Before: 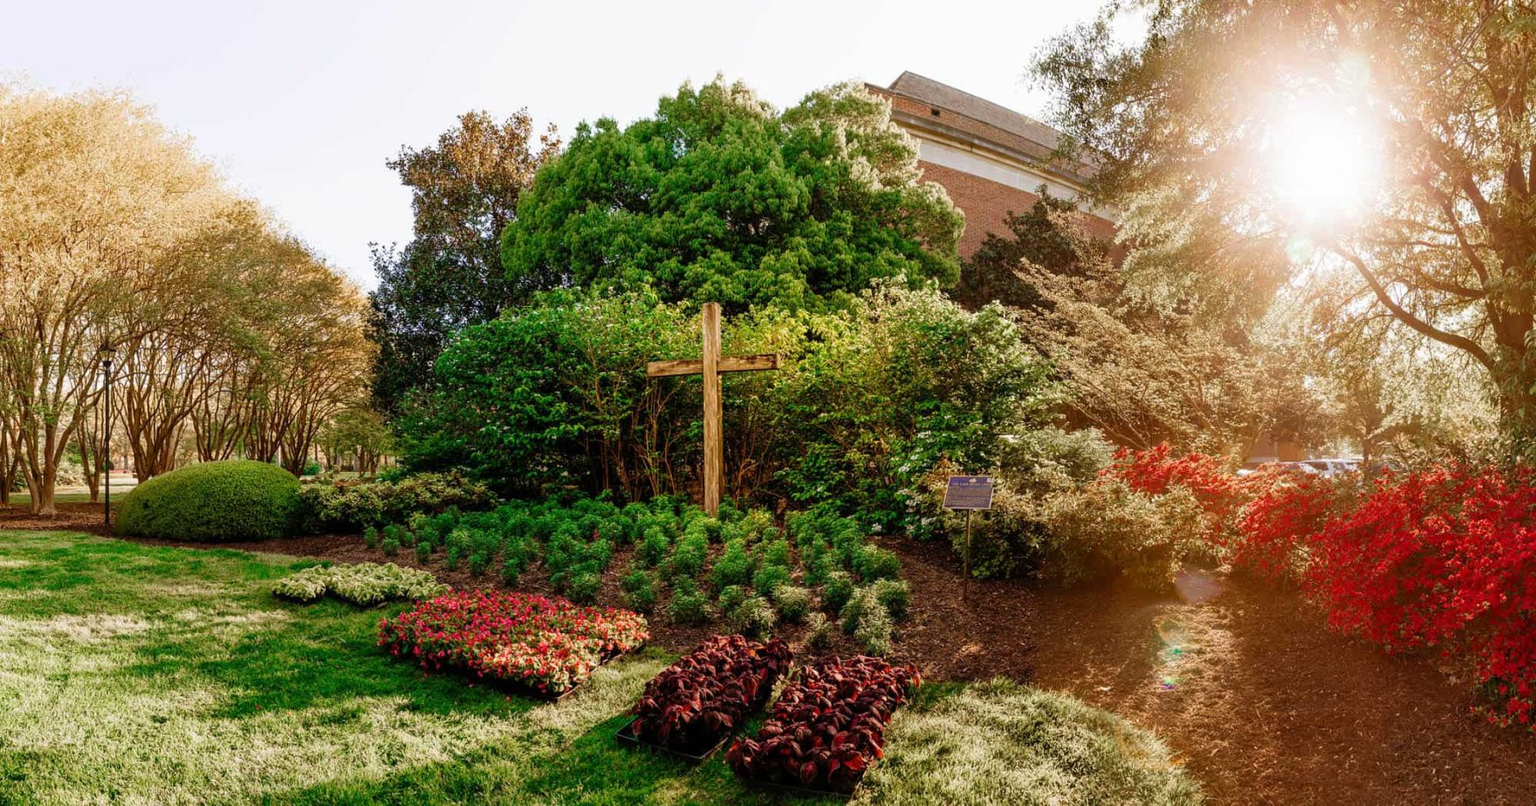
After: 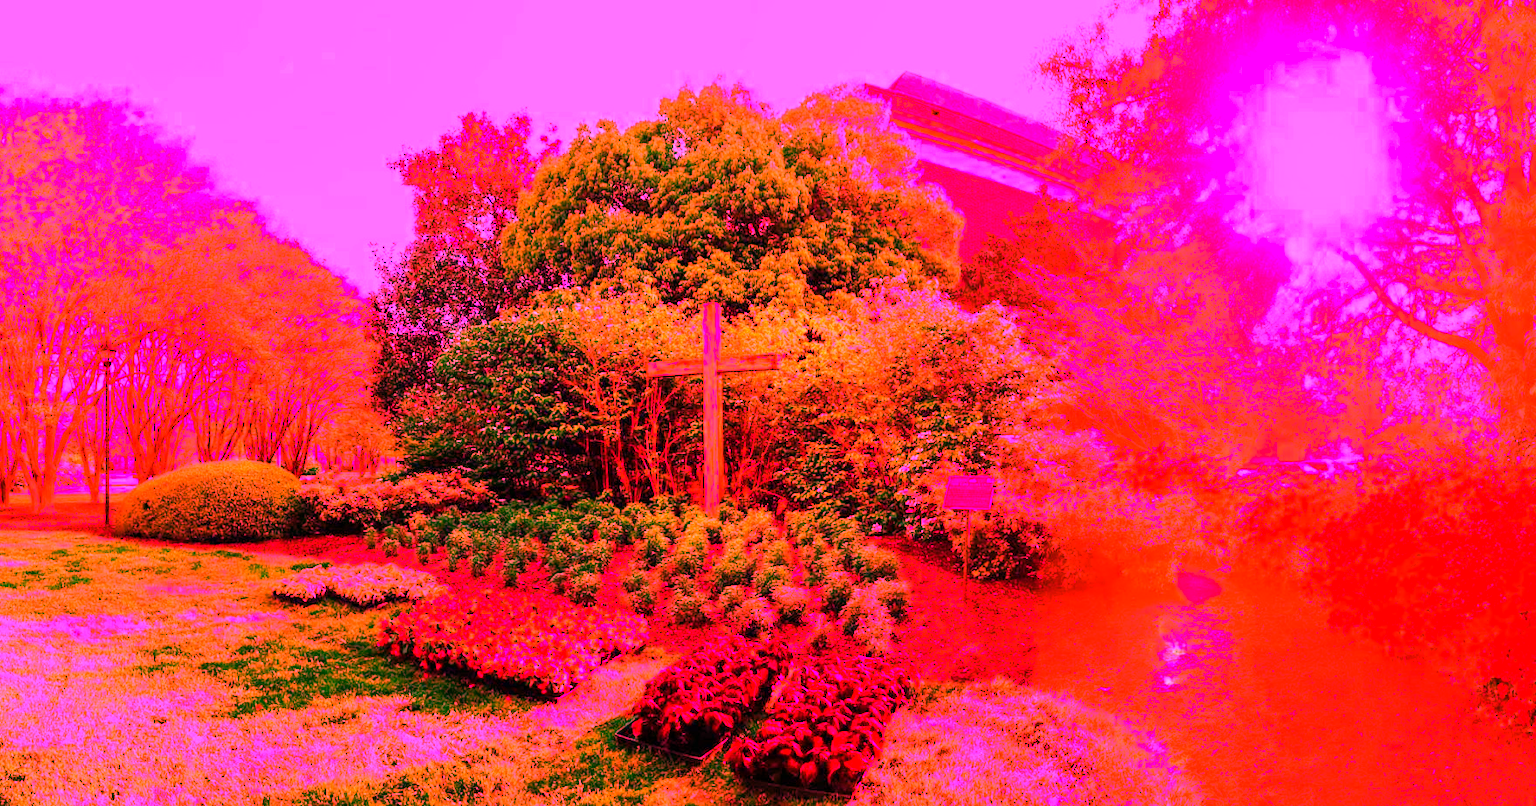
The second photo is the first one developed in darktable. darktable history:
color balance rgb: perceptual saturation grading › global saturation 10%, global vibrance 10%
white balance: red 4.26, blue 1.802
